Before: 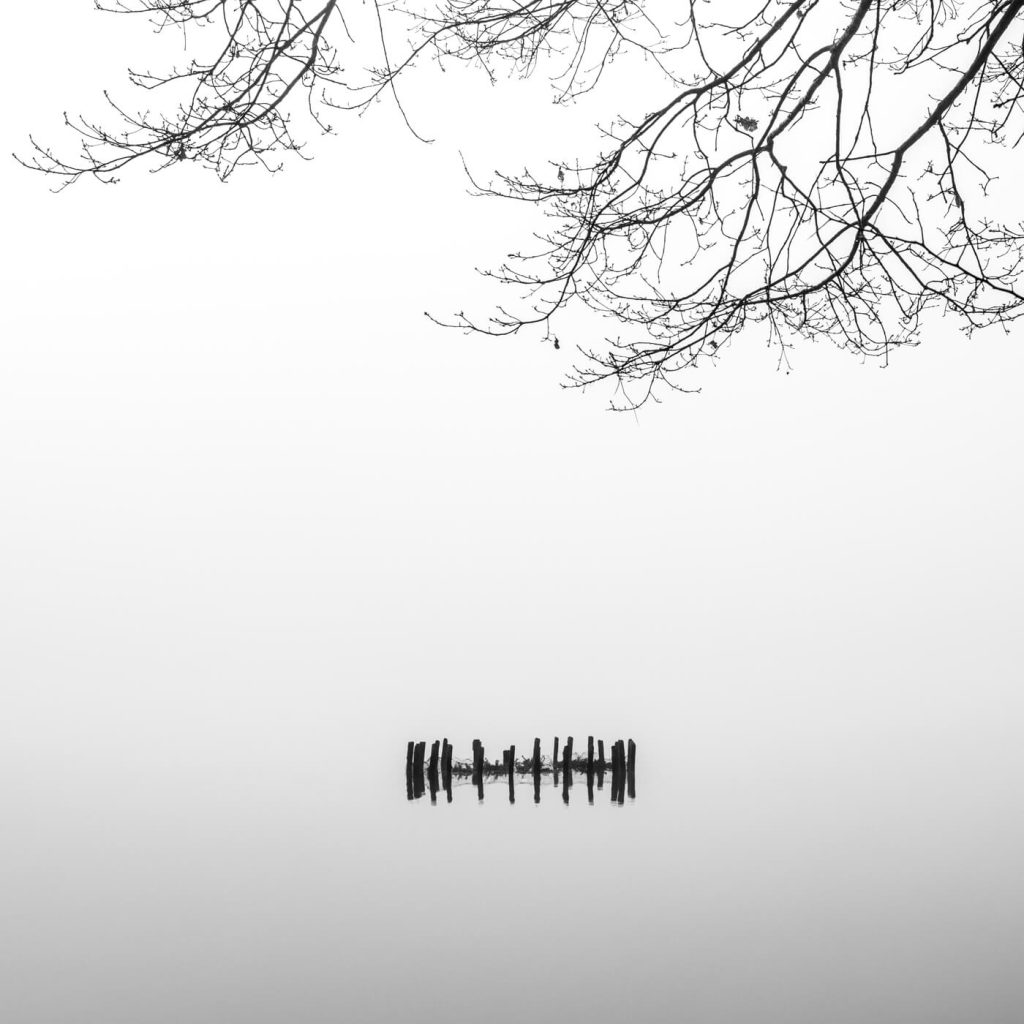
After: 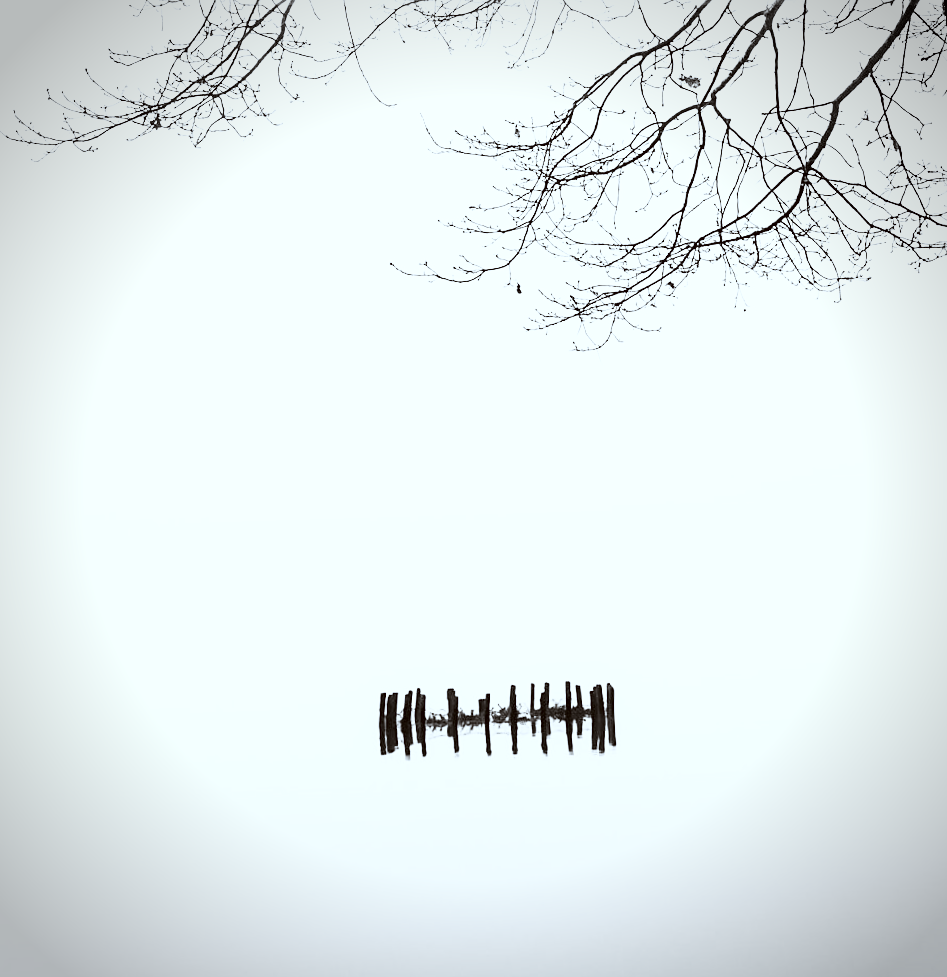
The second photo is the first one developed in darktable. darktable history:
base curve: curves: ch0 [(0, 0) (0.007, 0.004) (0.027, 0.03) (0.046, 0.07) (0.207, 0.54) (0.442, 0.872) (0.673, 0.972) (1, 1)], preserve colors none
vignetting: on, module defaults
rotate and perspective: rotation -1.68°, lens shift (vertical) -0.146, crop left 0.049, crop right 0.912, crop top 0.032, crop bottom 0.96
sharpen: on, module defaults
color correction: highlights a* -3.28, highlights b* -6.24, shadows a* 3.1, shadows b* 5.19
velvia: on, module defaults
